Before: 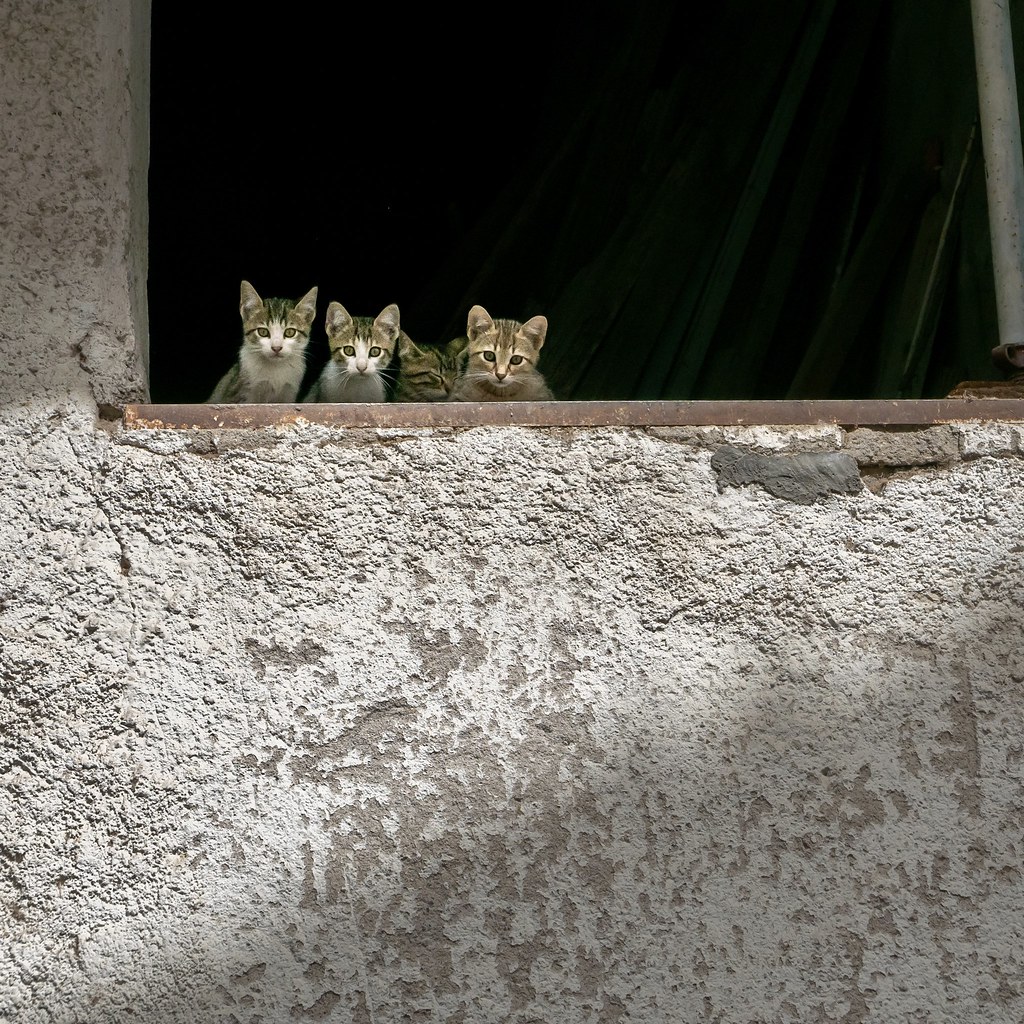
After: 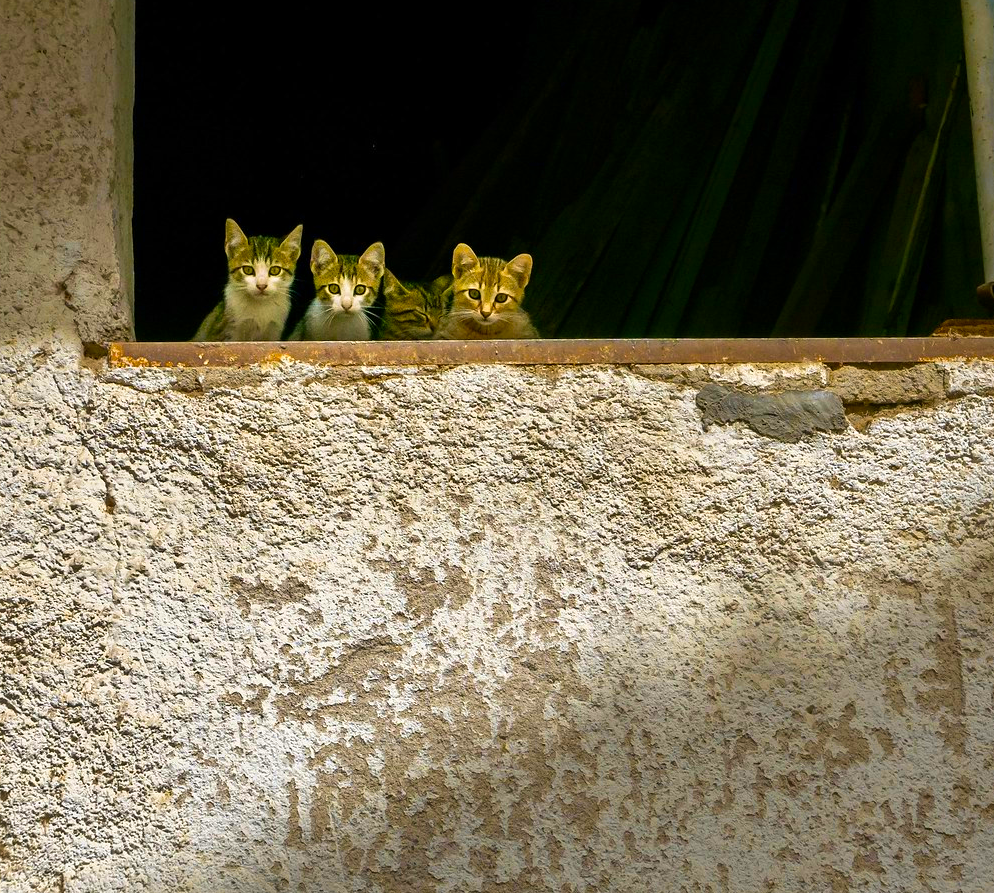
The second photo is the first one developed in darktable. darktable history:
color contrast: green-magenta contrast 1.12, blue-yellow contrast 1.95, unbound 0
shadows and highlights: shadows 12, white point adjustment 1.2, highlights -0.36, soften with gaussian
velvia: on, module defaults
color balance rgb: perceptual saturation grading › global saturation 20%, global vibrance 20%
crop: left 1.507%, top 6.147%, right 1.379%, bottom 6.637%
